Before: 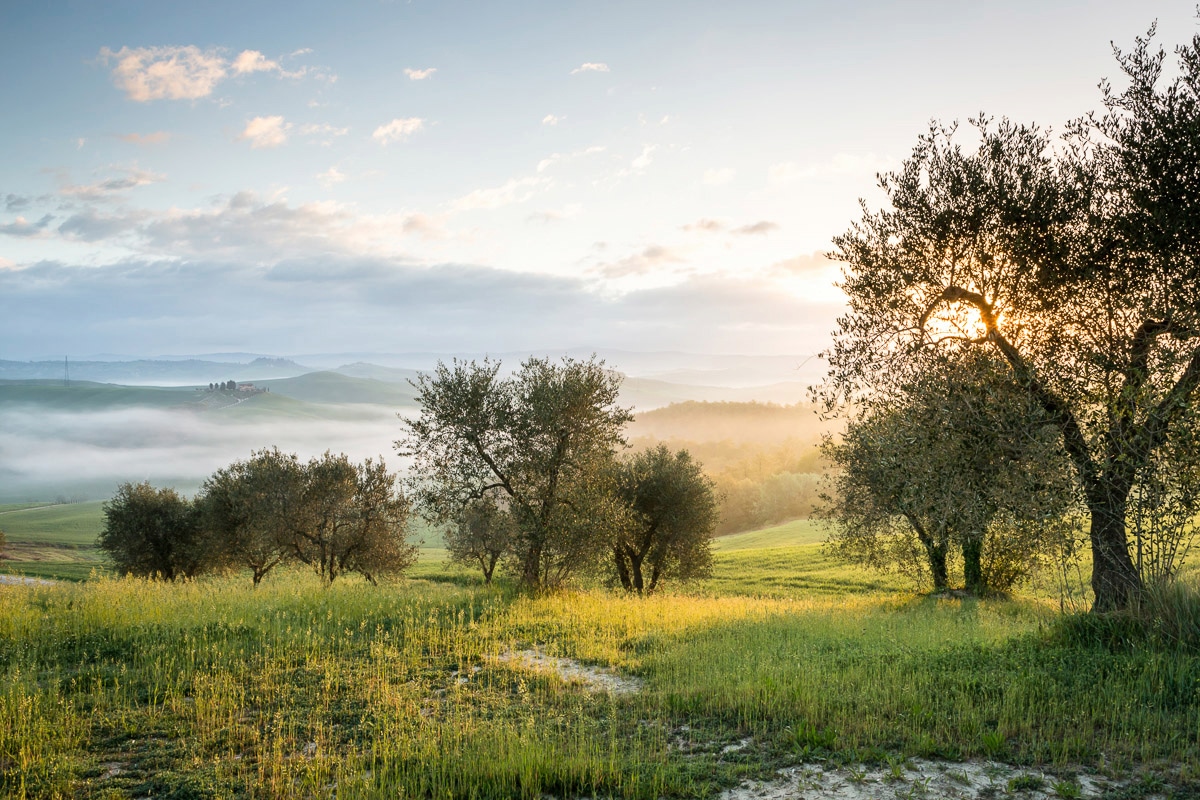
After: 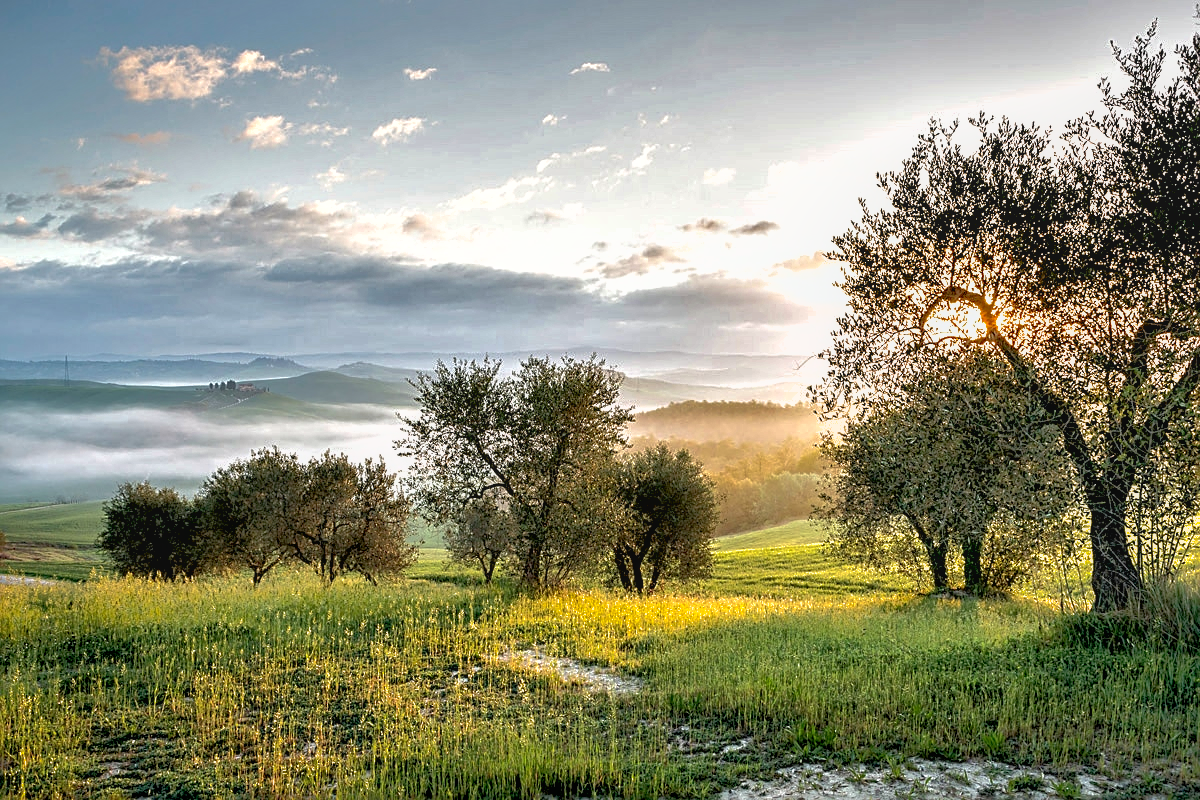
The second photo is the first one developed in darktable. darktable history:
contrast equalizer: y [[0.6 ×6], [0.55 ×6], [0 ×6], [0 ×6], [0 ×6]]
shadows and highlights: shadows 58.55, highlights -59.82
sharpen: on, module defaults
local contrast: detail 110%
